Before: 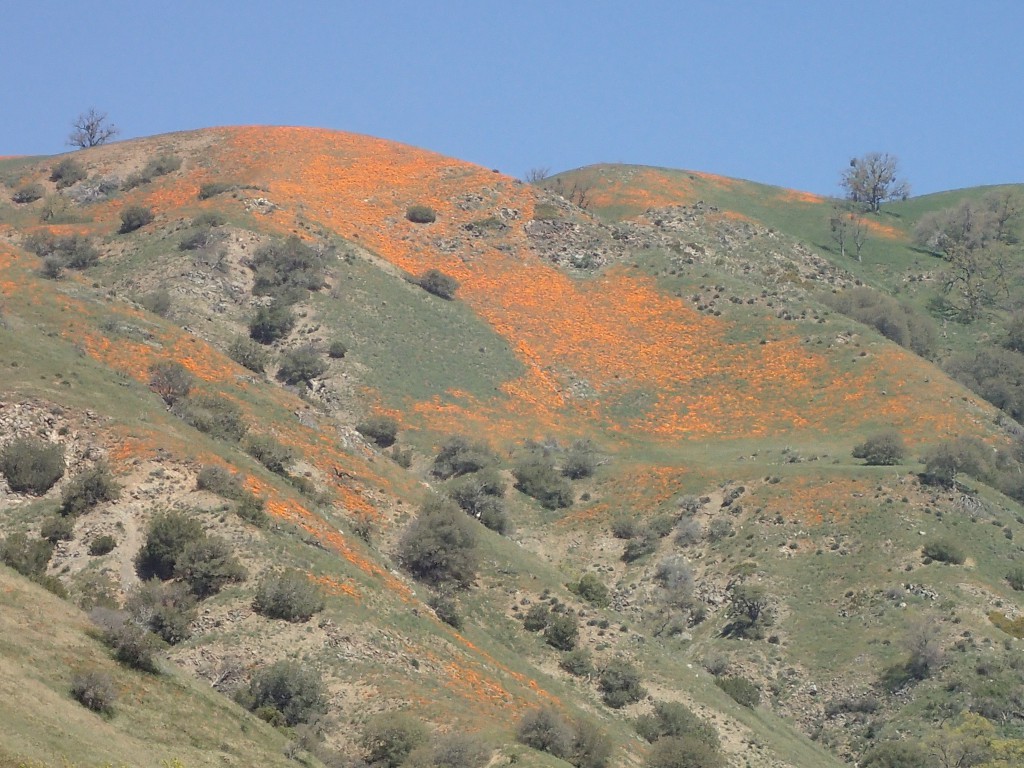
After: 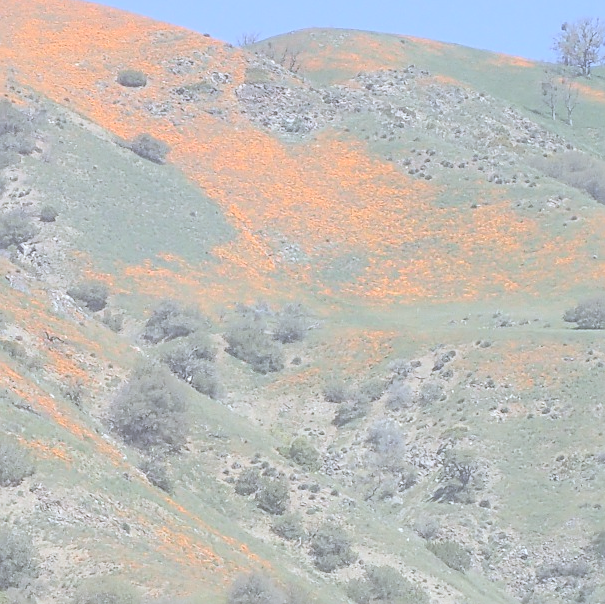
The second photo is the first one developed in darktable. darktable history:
crop and rotate: left 28.256%, top 17.734%, right 12.656%, bottom 3.573%
contrast brightness saturation: brightness 1
sharpen: on, module defaults
shadows and highlights: shadows -88.03, highlights -35.45, shadows color adjustment 99.15%, highlights color adjustment 0%, soften with gaussian
white balance: red 0.948, green 1.02, blue 1.176
exposure: black level correction -0.036, exposure -0.497 EV, compensate highlight preservation false
local contrast: on, module defaults
